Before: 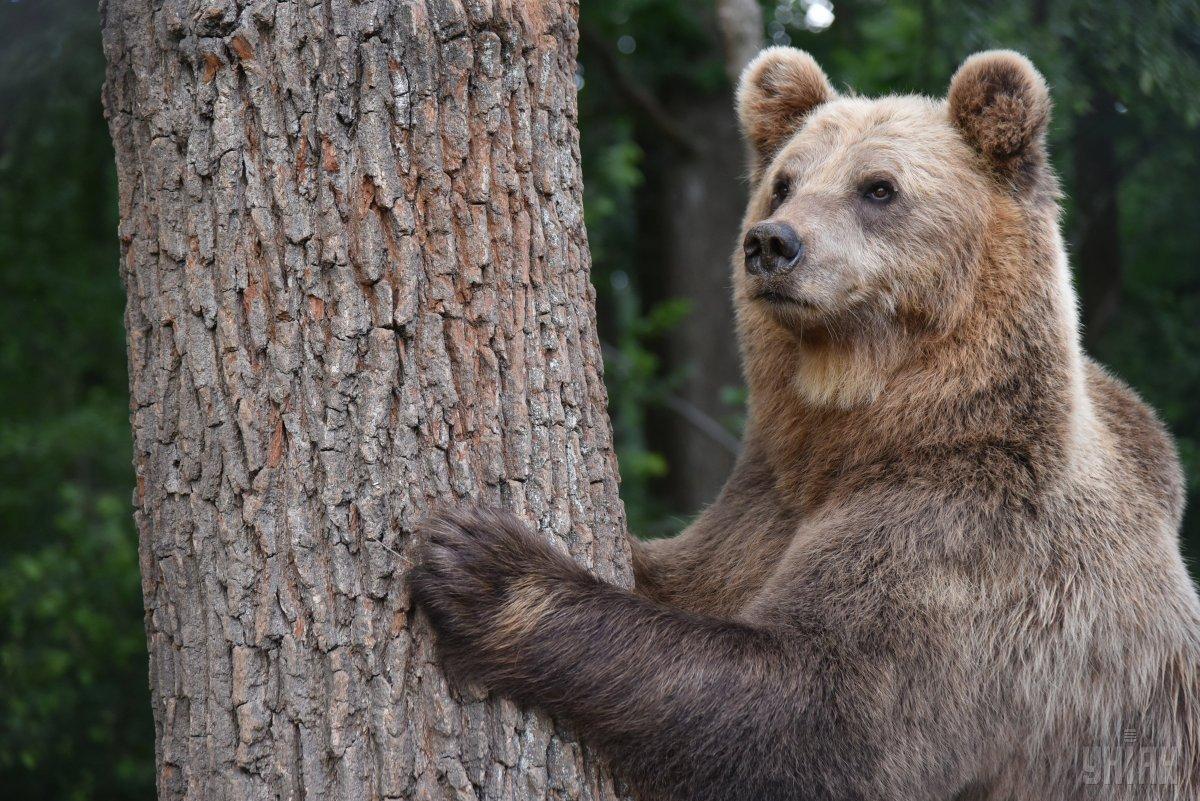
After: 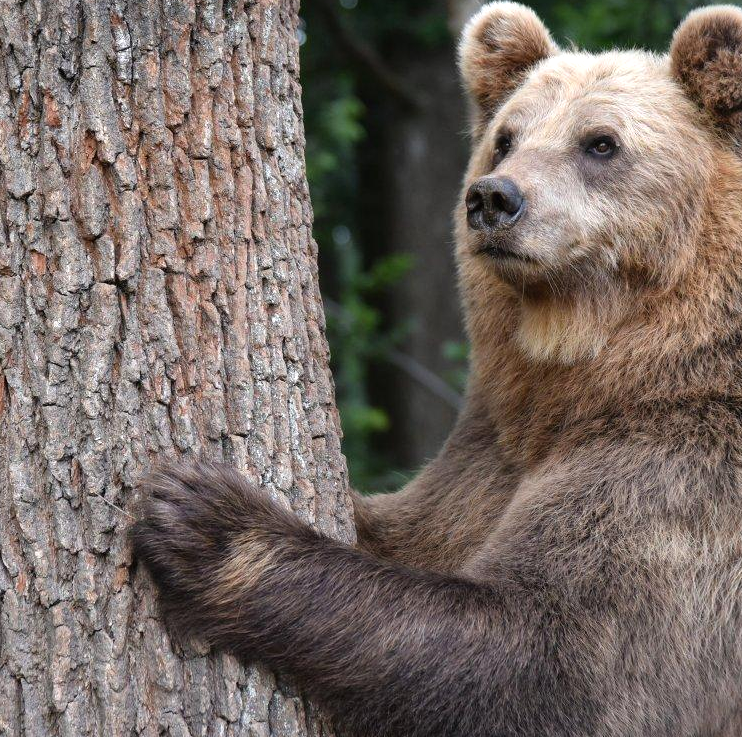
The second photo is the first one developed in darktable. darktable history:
tone equalizer: -8 EV -0.442 EV, -7 EV -0.361 EV, -6 EV -0.332 EV, -5 EV -0.249 EV, -3 EV 0.209 EV, -2 EV 0.314 EV, -1 EV 0.375 EV, +0 EV 0.442 EV
crop and rotate: left 23.207%, top 5.625%, right 14.956%, bottom 2.302%
